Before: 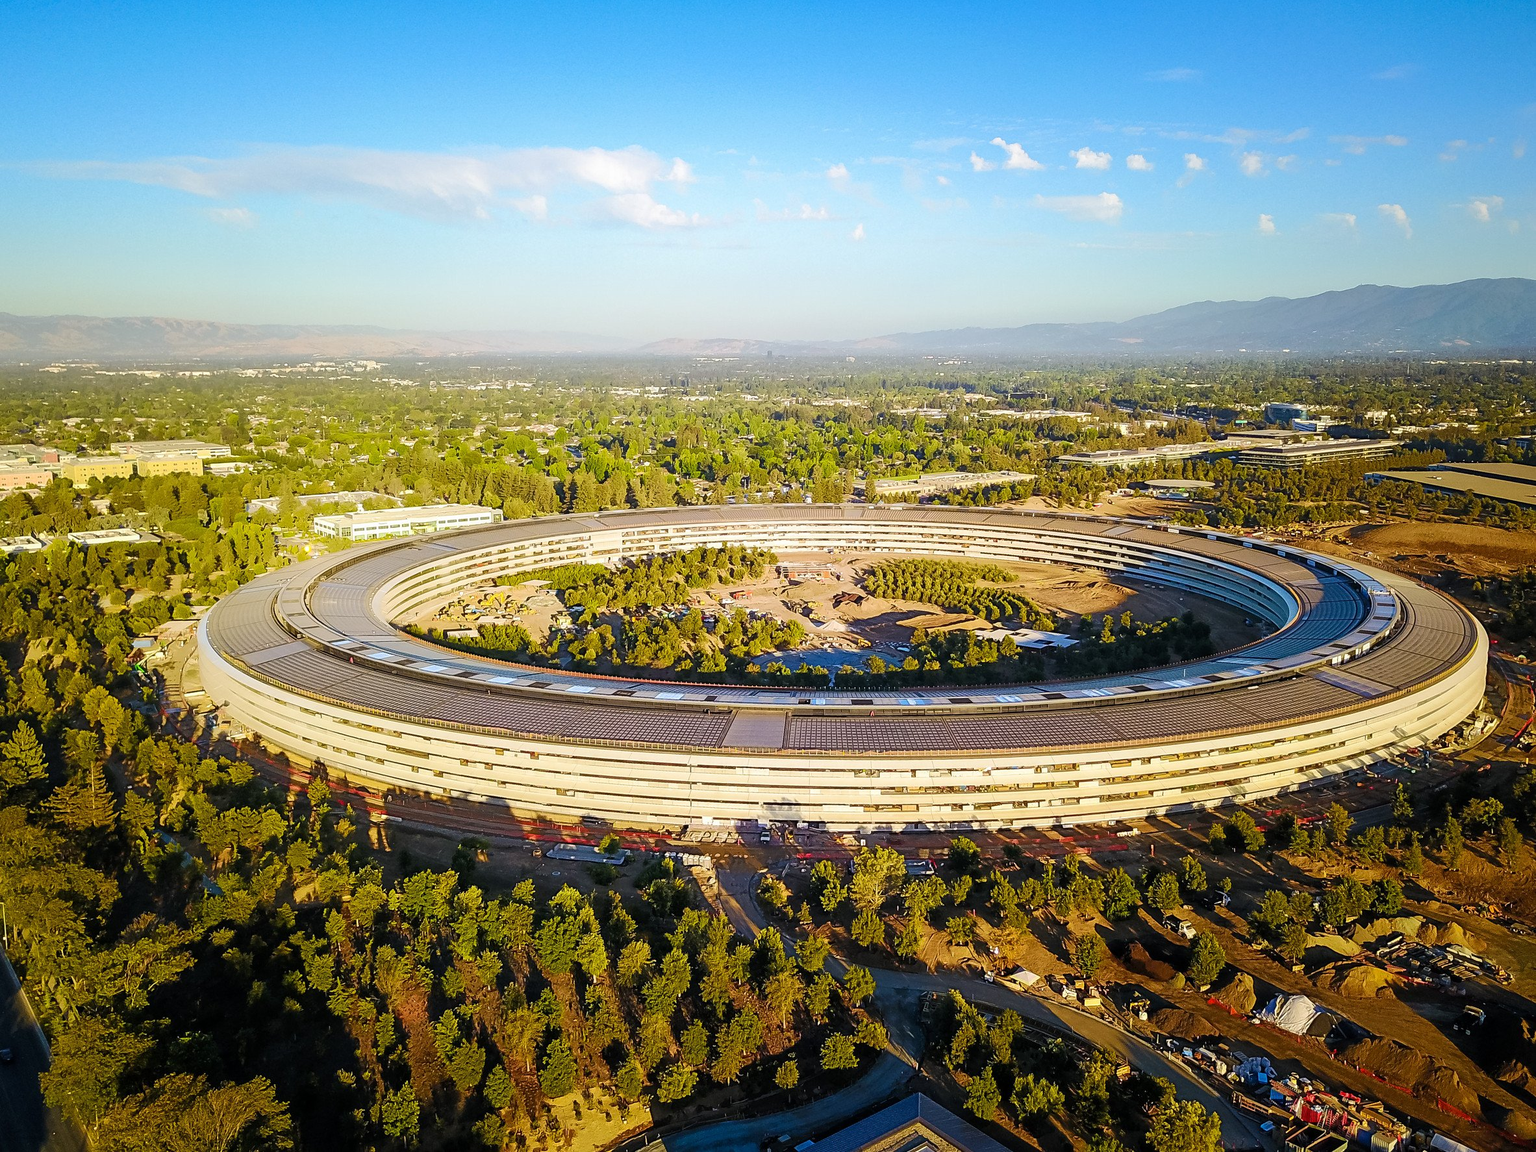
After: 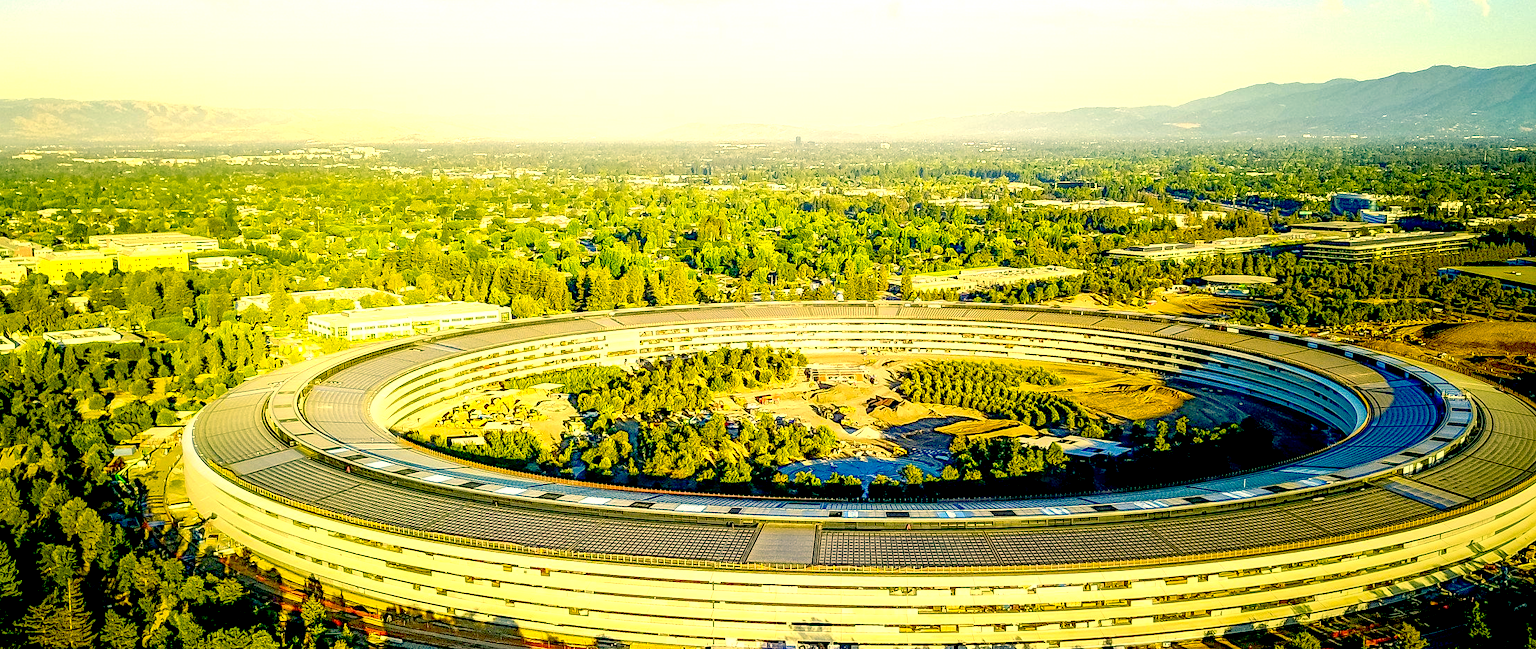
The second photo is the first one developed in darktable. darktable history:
exposure: black level correction 0.035, exposure 0.909 EV, compensate highlight preservation false
local contrast: highlights 1%, shadows 7%, detail 133%
crop: left 1.847%, top 19.5%, right 5.188%, bottom 28.088%
color correction: highlights a* 2, highlights b* 34.37, shadows a* -36.93, shadows b* -5.35
